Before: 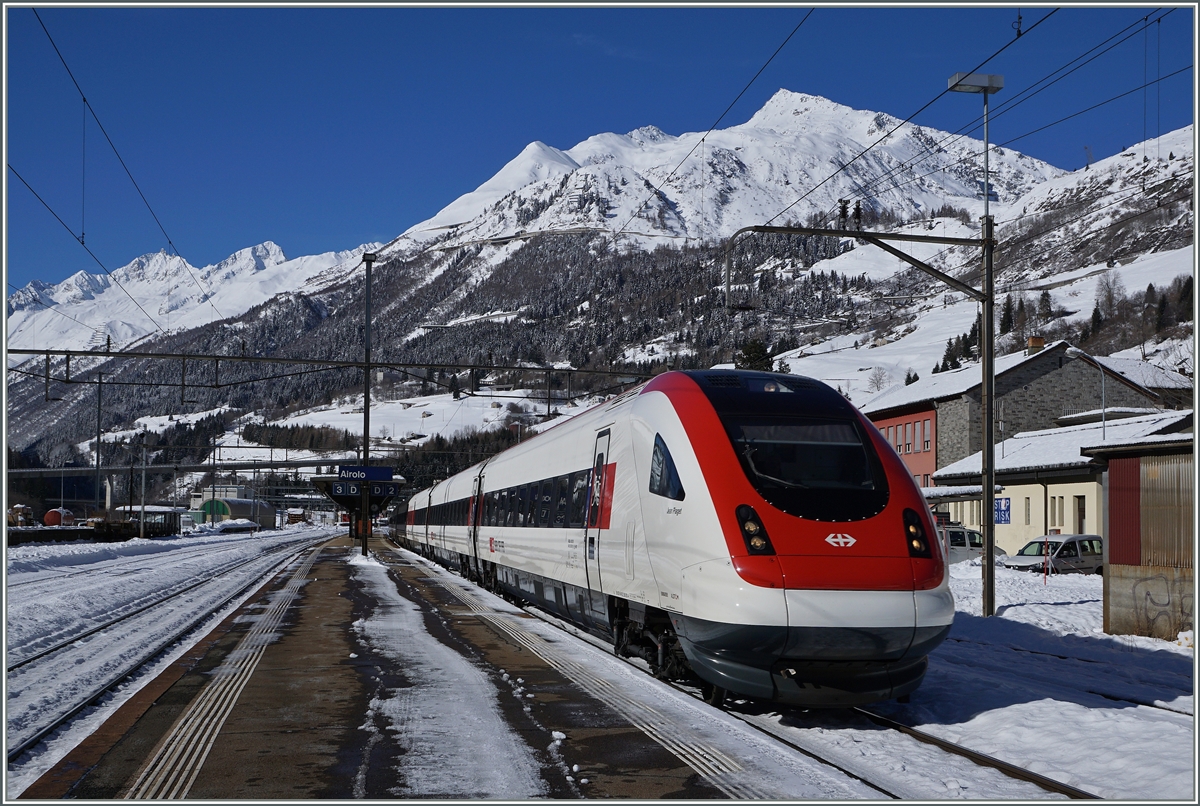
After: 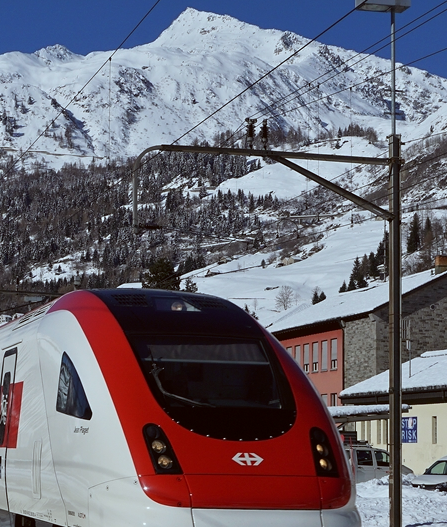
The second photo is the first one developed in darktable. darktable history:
crop and rotate: left 49.475%, top 10.09%, right 13.257%, bottom 24.46%
color correction: highlights a* -5.05, highlights b* -4.39, shadows a* 3.74, shadows b* 4.31
